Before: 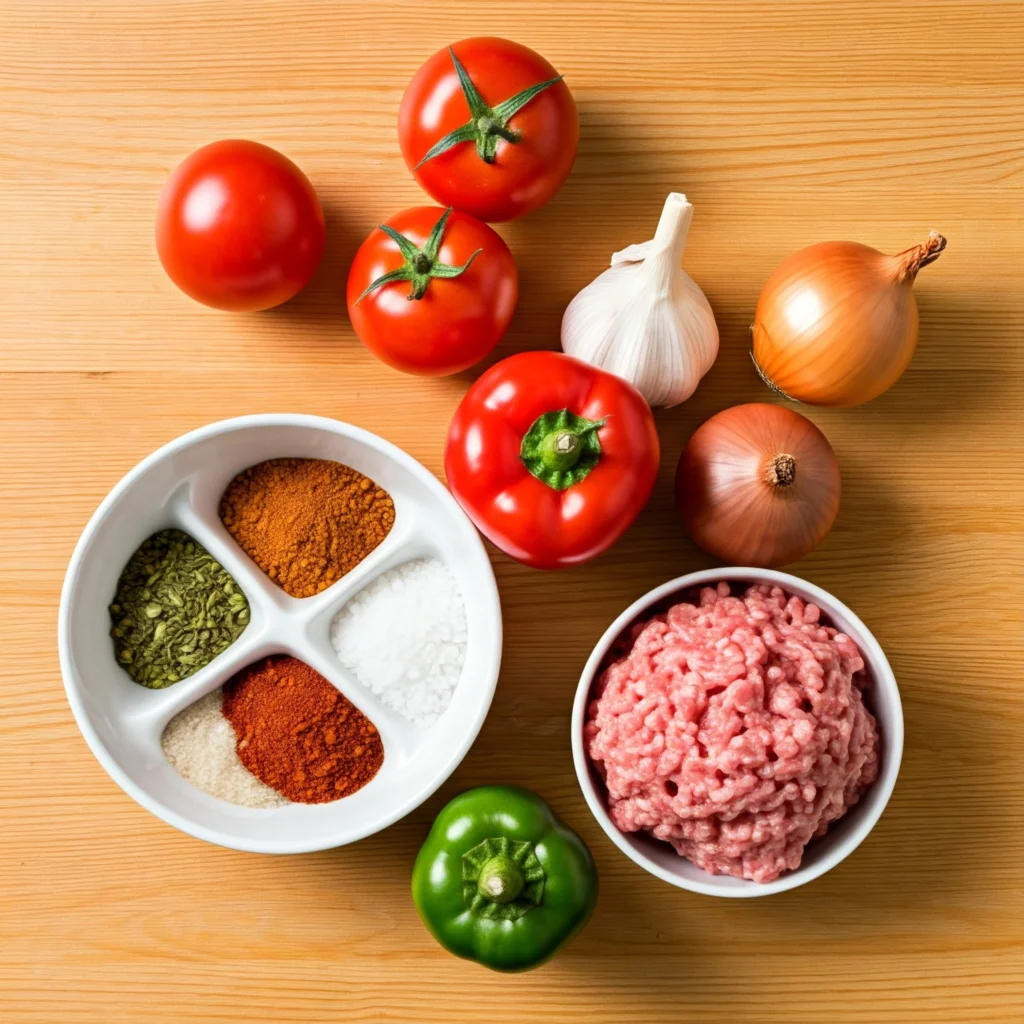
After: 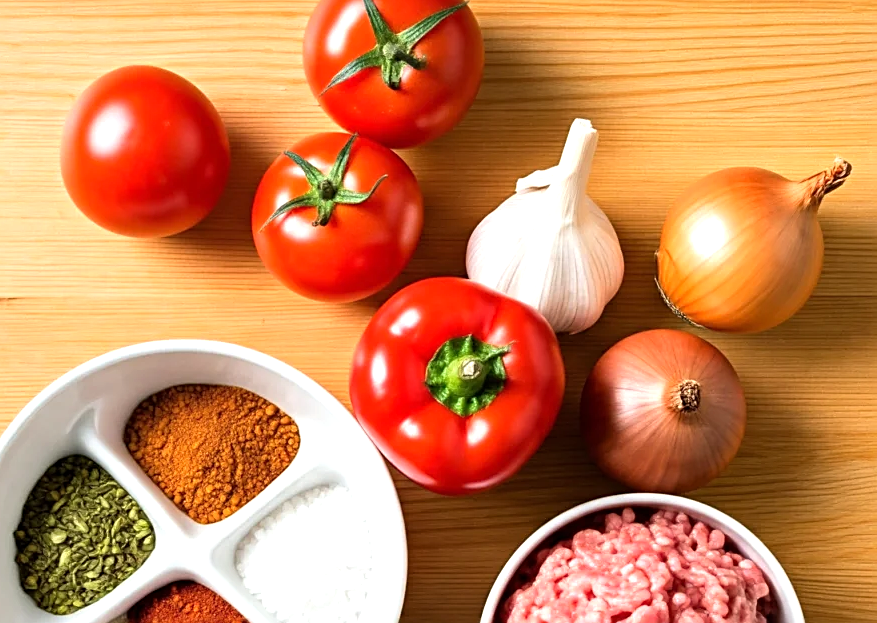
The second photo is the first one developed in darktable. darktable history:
tone equalizer: -8 EV -0.377 EV, -7 EV -0.413 EV, -6 EV -0.3 EV, -5 EV -0.259 EV, -3 EV 0.248 EV, -2 EV 0.308 EV, -1 EV 0.406 EV, +0 EV 0.398 EV
sharpen: on, module defaults
crop and rotate: left 9.338%, top 7.238%, right 4.962%, bottom 31.874%
